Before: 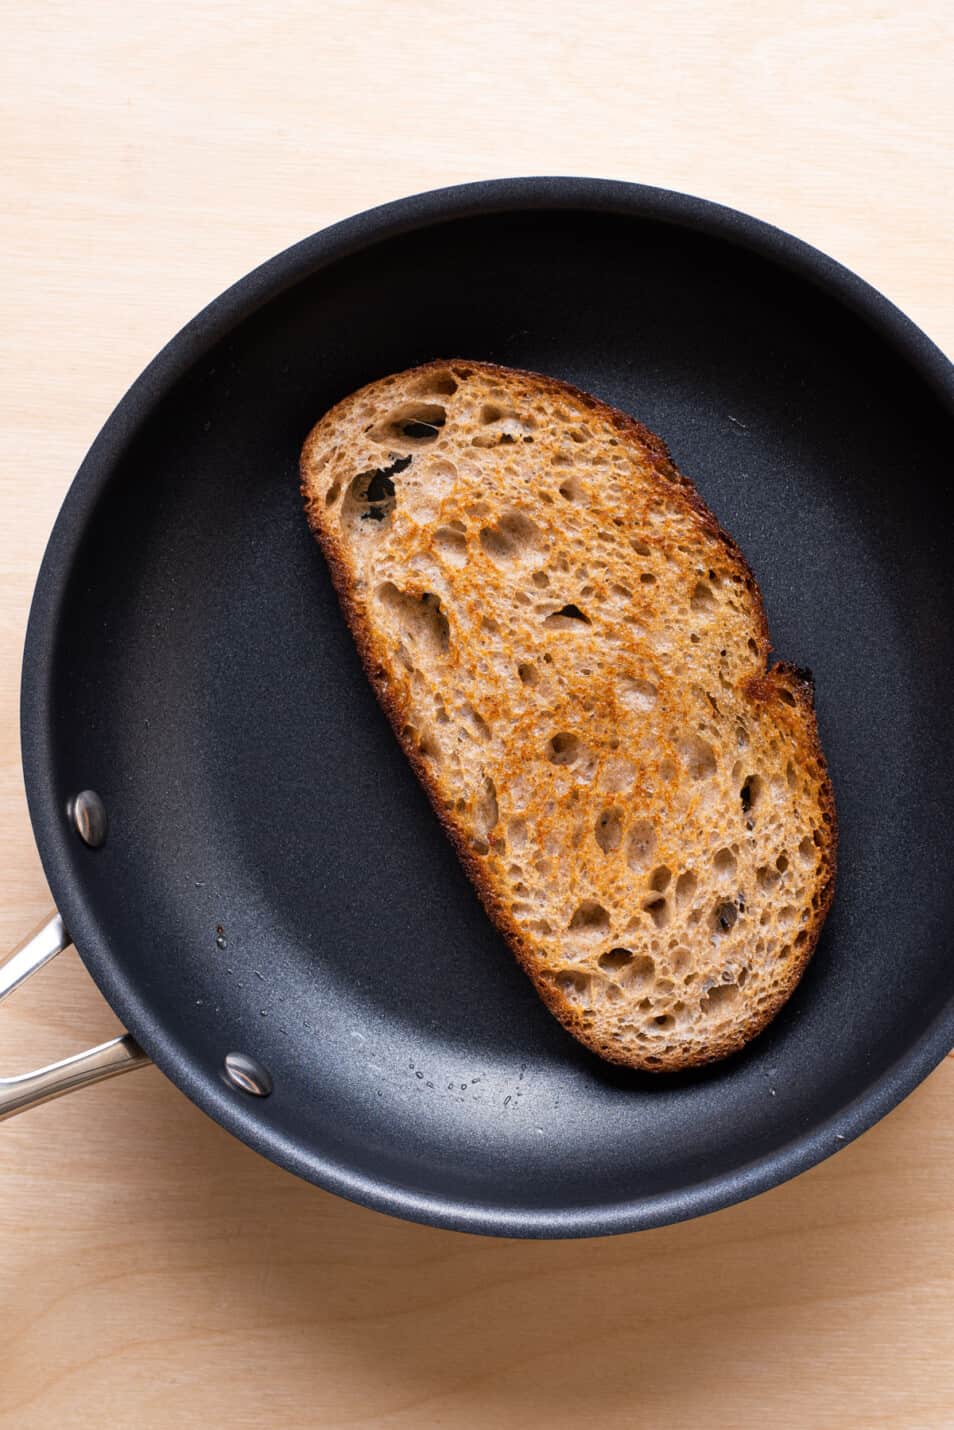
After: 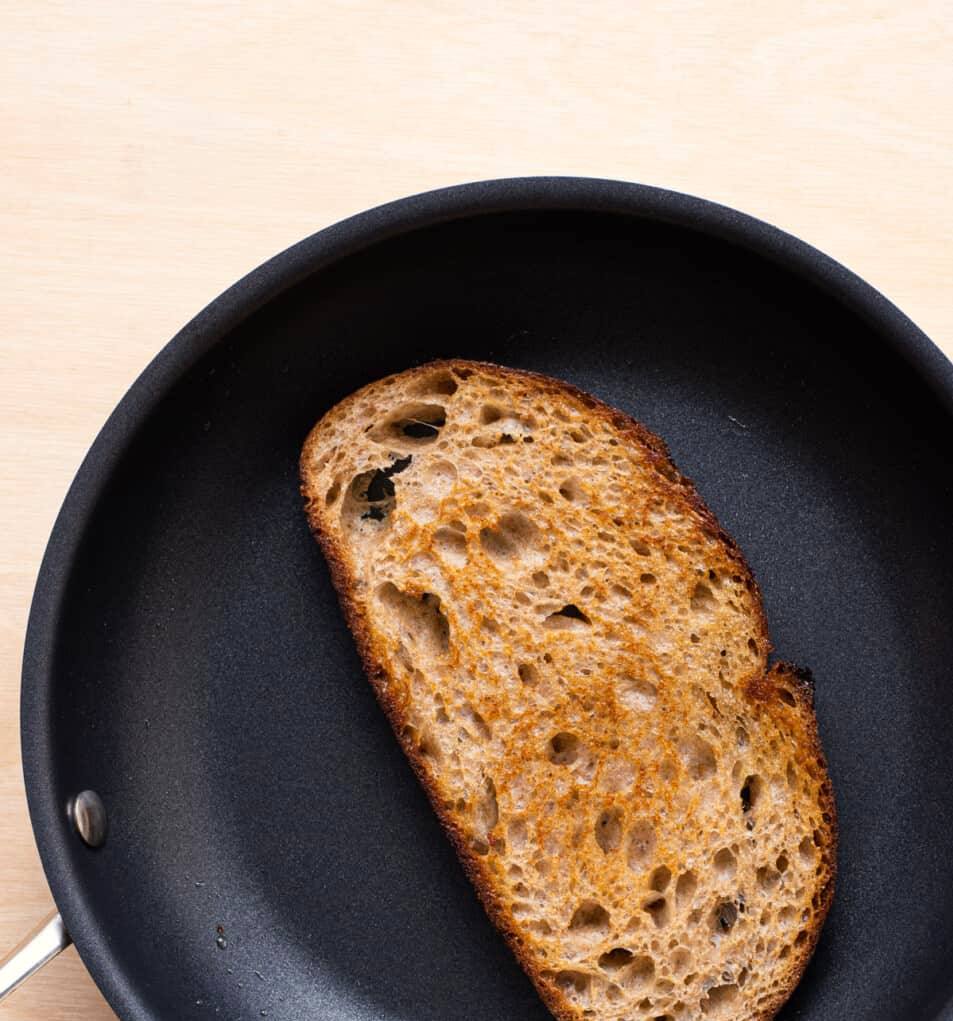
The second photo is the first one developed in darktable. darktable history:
color correction: highlights b* 3
crop: bottom 28.576%
